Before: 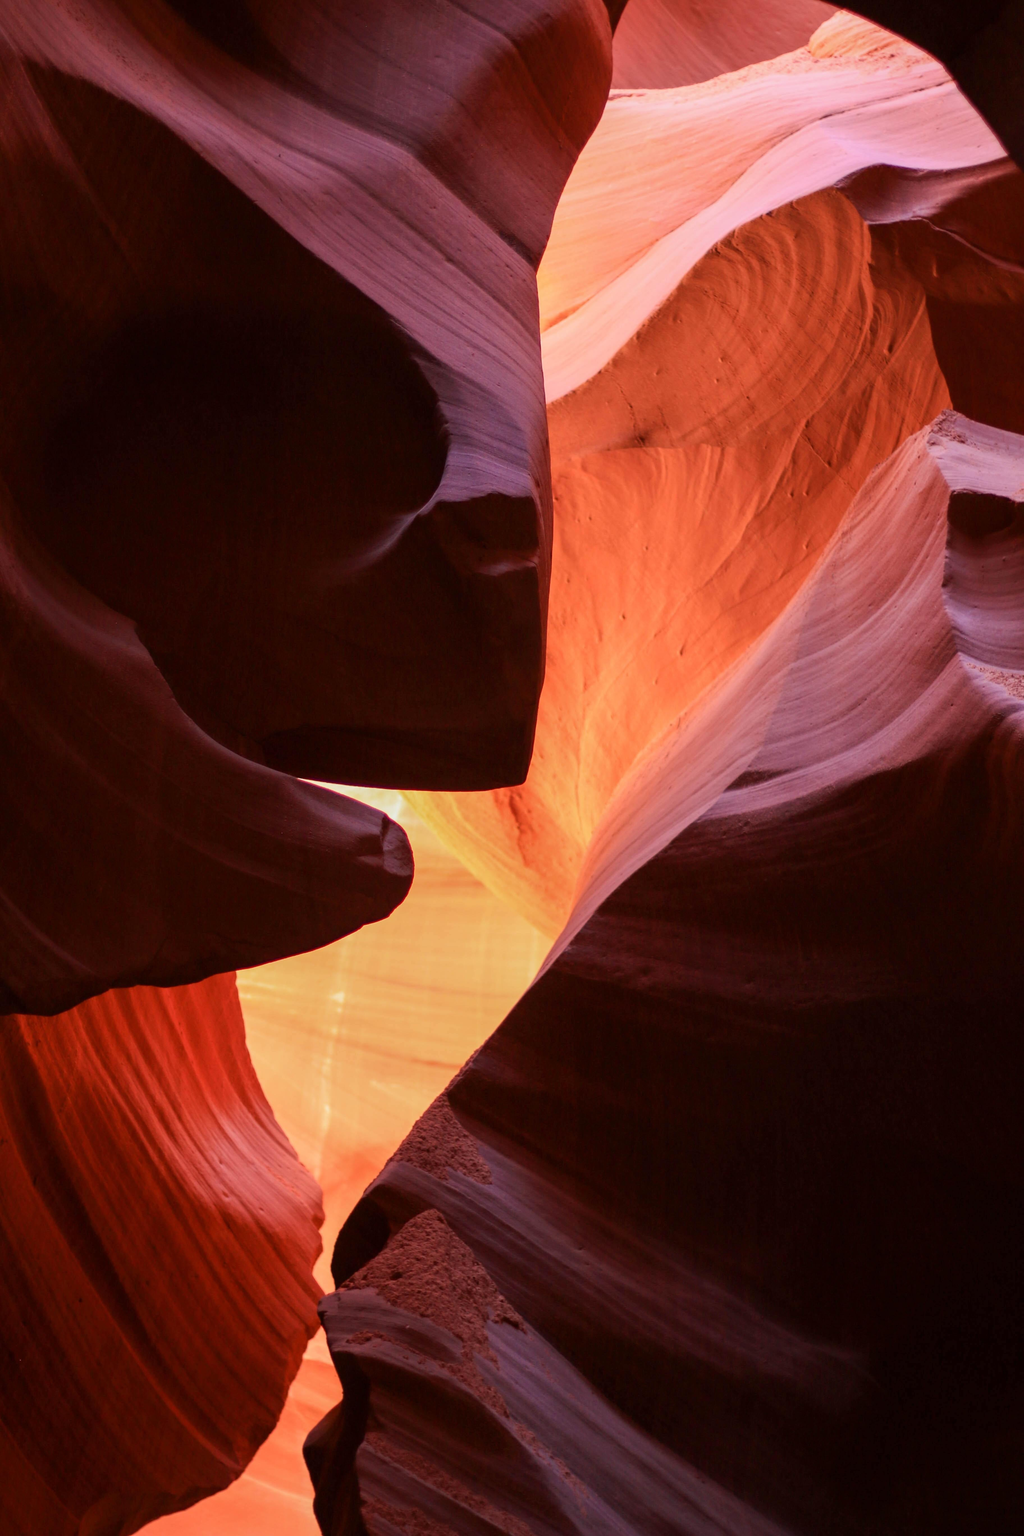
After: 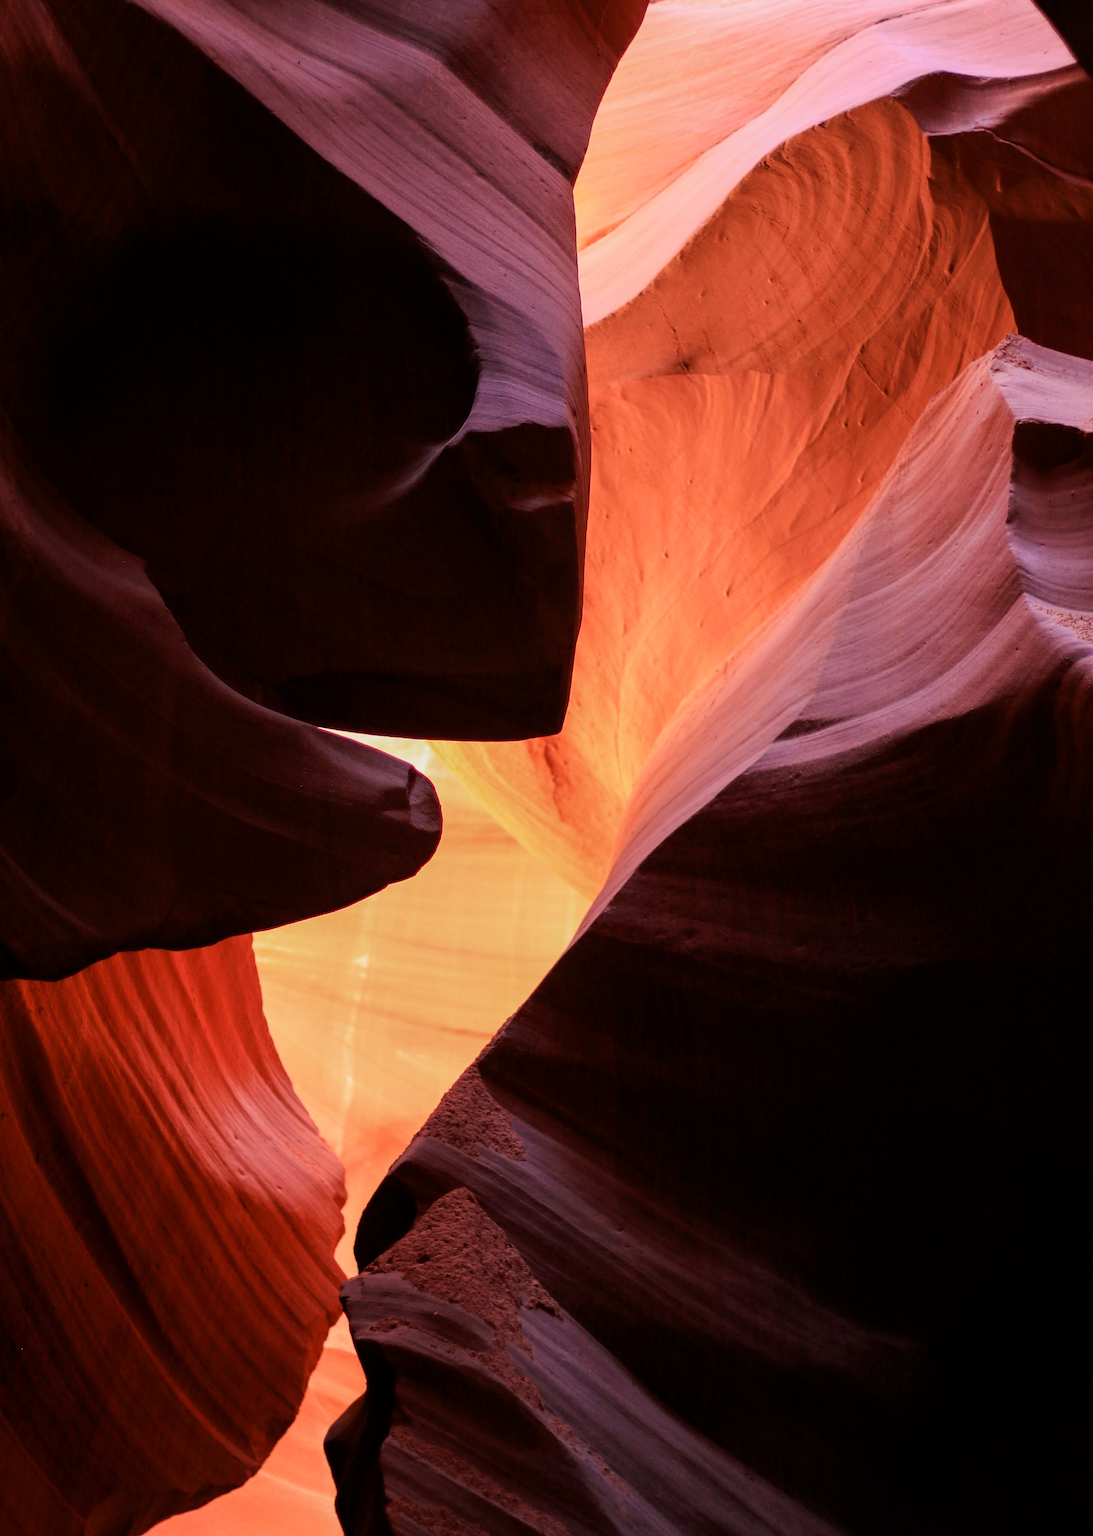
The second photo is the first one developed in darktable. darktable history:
sharpen: on, module defaults
crop and rotate: top 6.356%
filmic rgb: black relative exposure -12.01 EV, white relative exposure 2.8 EV, target black luminance 0%, hardness 8.1, latitude 70.4%, contrast 1.137, highlights saturation mix 10.1%, shadows ↔ highlights balance -0.391%
